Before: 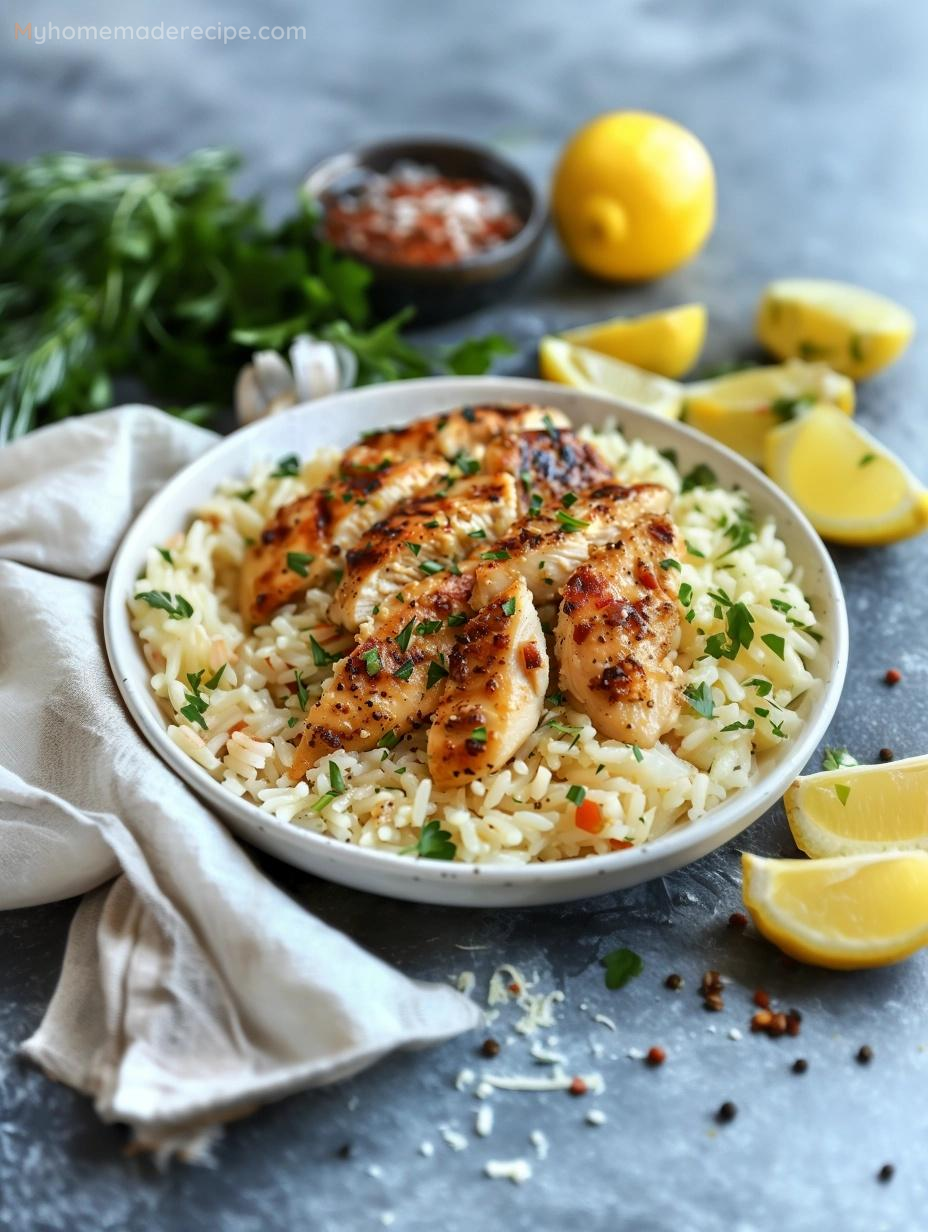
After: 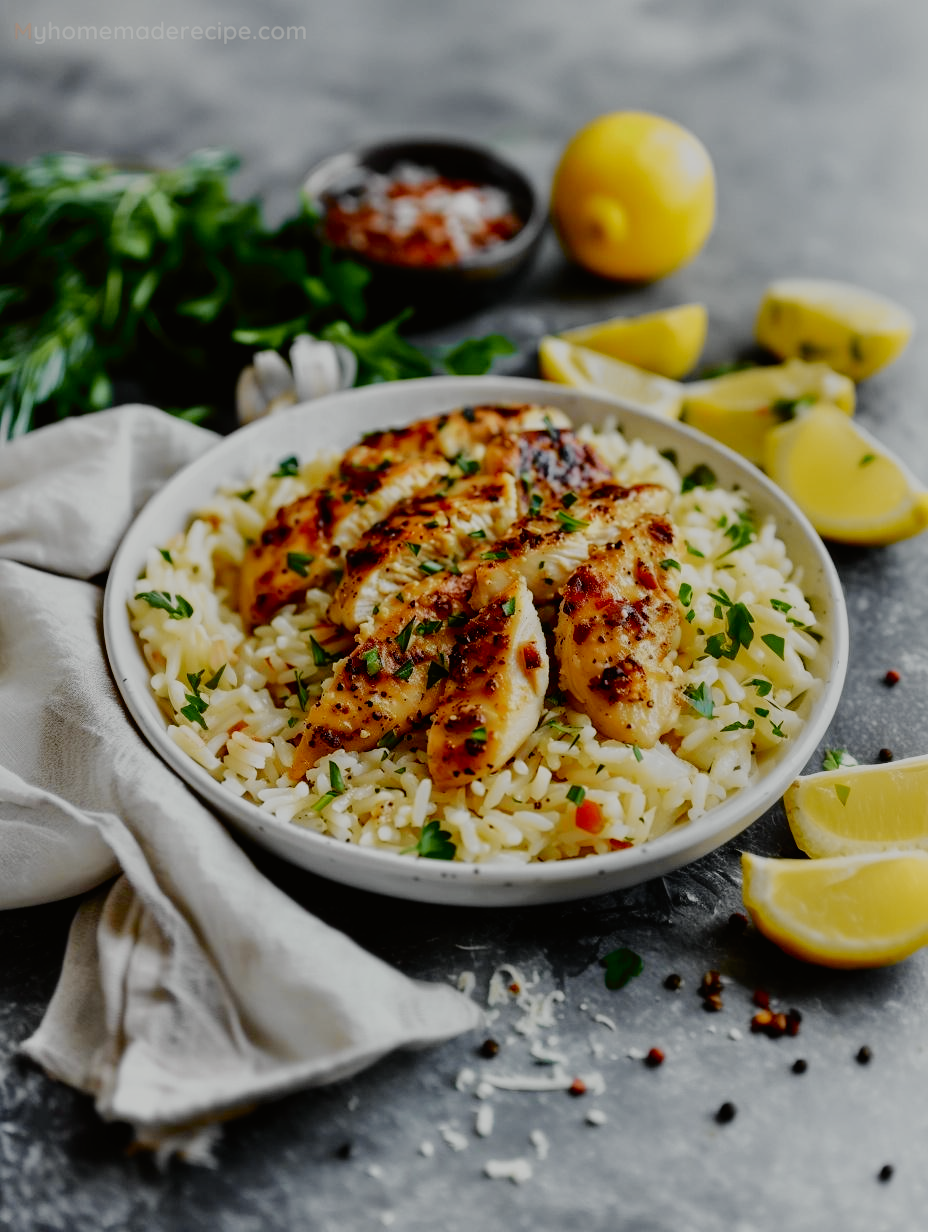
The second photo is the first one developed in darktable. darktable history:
tone curve: curves: ch0 [(0, 0.008) (0.107, 0.083) (0.283, 0.287) (0.461, 0.498) (0.64, 0.691) (0.822, 0.869) (0.998, 0.978)]; ch1 [(0, 0) (0.323, 0.339) (0.438, 0.422) (0.473, 0.487) (0.502, 0.502) (0.527, 0.53) (0.561, 0.583) (0.608, 0.629) (0.669, 0.704) (0.859, 0.899) (1, 1)]; ch2 [(0, 0) (0.33, 0.347) (0.421, 0.456) (0.473, 0.498) (0.502, 0.504) (0.522, 0.524) (0.549, 0.567) (0.585, 0.627) (0.676, 0.724) (1, 1)], color space Lab, independent channels, preserve colors none
filmic rgb: middle gray luminance 30%, black relative exposure -9 EV, white relative exposure 7 EV, threshold 6 EV, target black luminance 0%, hardness 2.94, latitude 2.04%, contrast 0.963, highlights saturation mix 5%, shadows ↔ highlights balance 12.16%, add noise in highlights 0, preserve chrominance no, color science v3 (2019), use custom middle-gray values true, iterations of high-quality reconstruction 0, contrast in highlights soft, enable highlight reconstruction true
